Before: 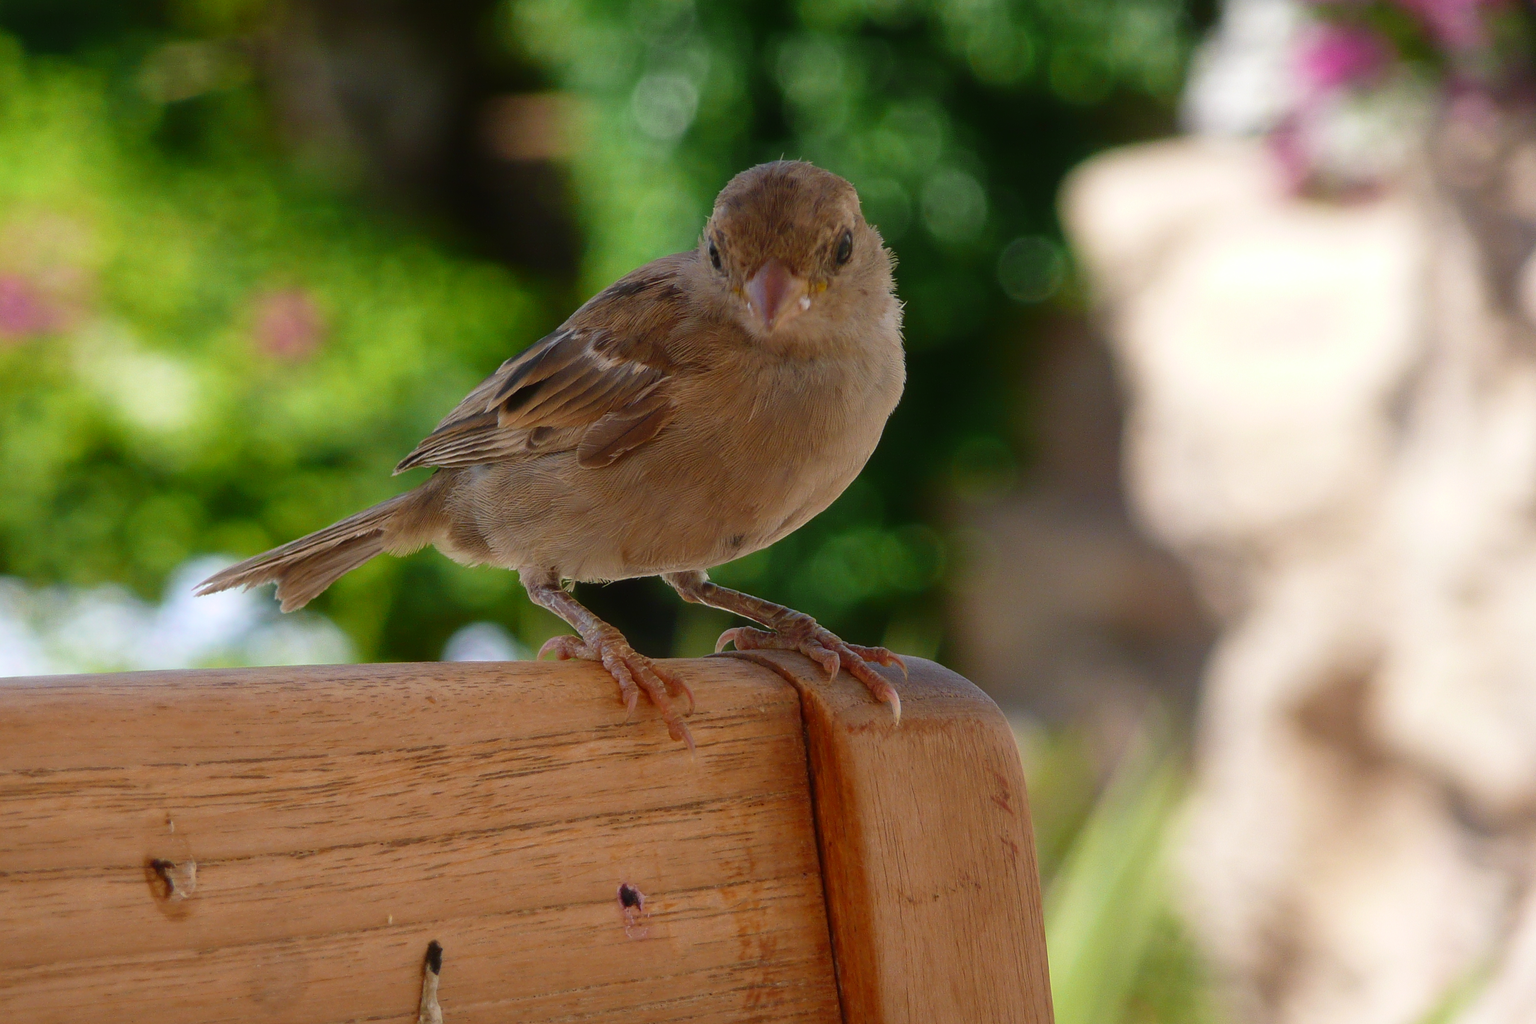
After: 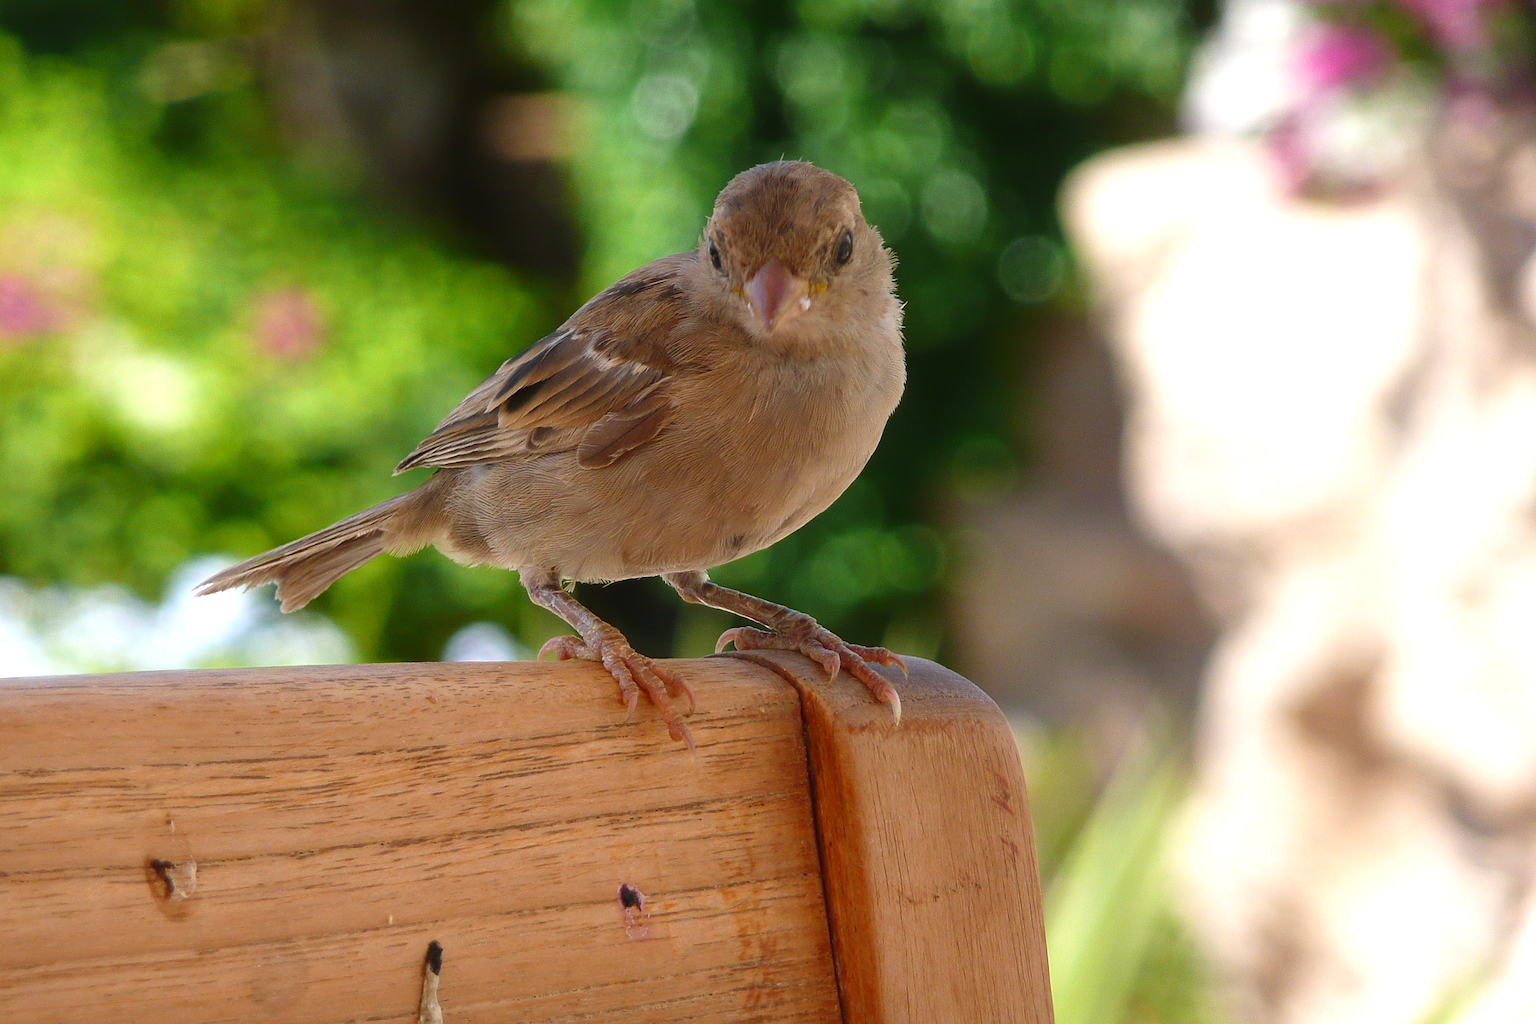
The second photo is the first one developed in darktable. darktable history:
exposure: black level correction 0, exposure 0.5 EV, compensate exposure bias true, compensate highlight preservation false
sharpen: amount 0.218
